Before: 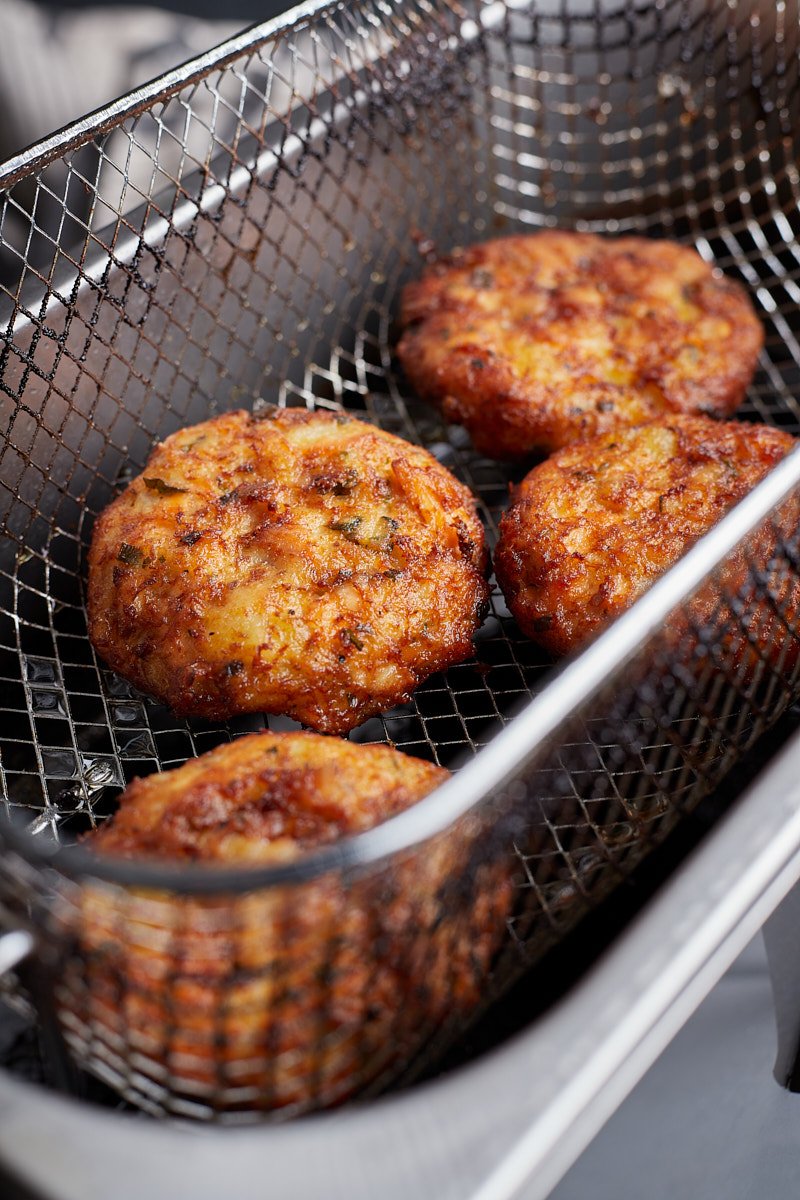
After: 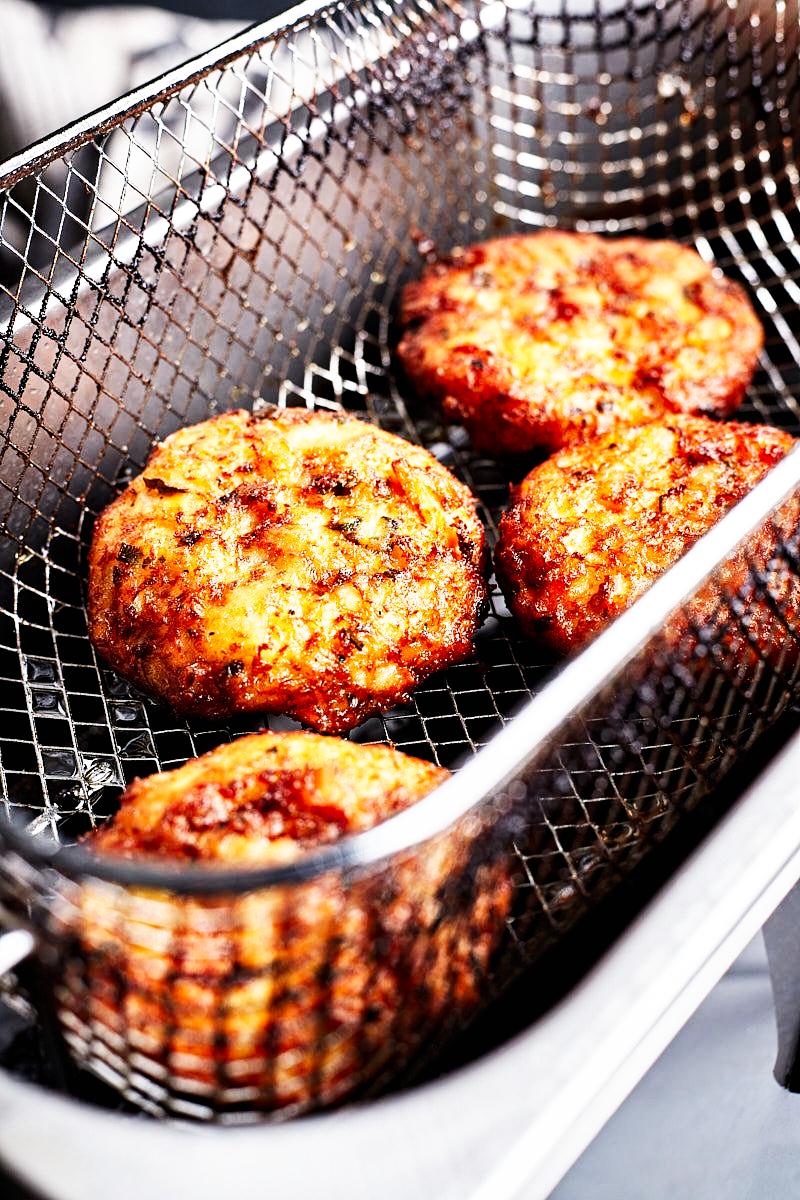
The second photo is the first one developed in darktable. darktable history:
white balance: emerald 1
contrast equalizer: y [[0.51, 0.537, 0.559, 0.574, 0.599, 0.618], [0.5 ×6], [0.5 ×6], [0 ×6], [0 ×6]]
base curve: curves: ch0 [(0, 0) (0.007, 0.004) (0.027, 0.03) (0.046, 0.07) (0.207, 0.54) (0.442, 0.872) (0.673, 0.972) (1, 1)], preserve colors none
